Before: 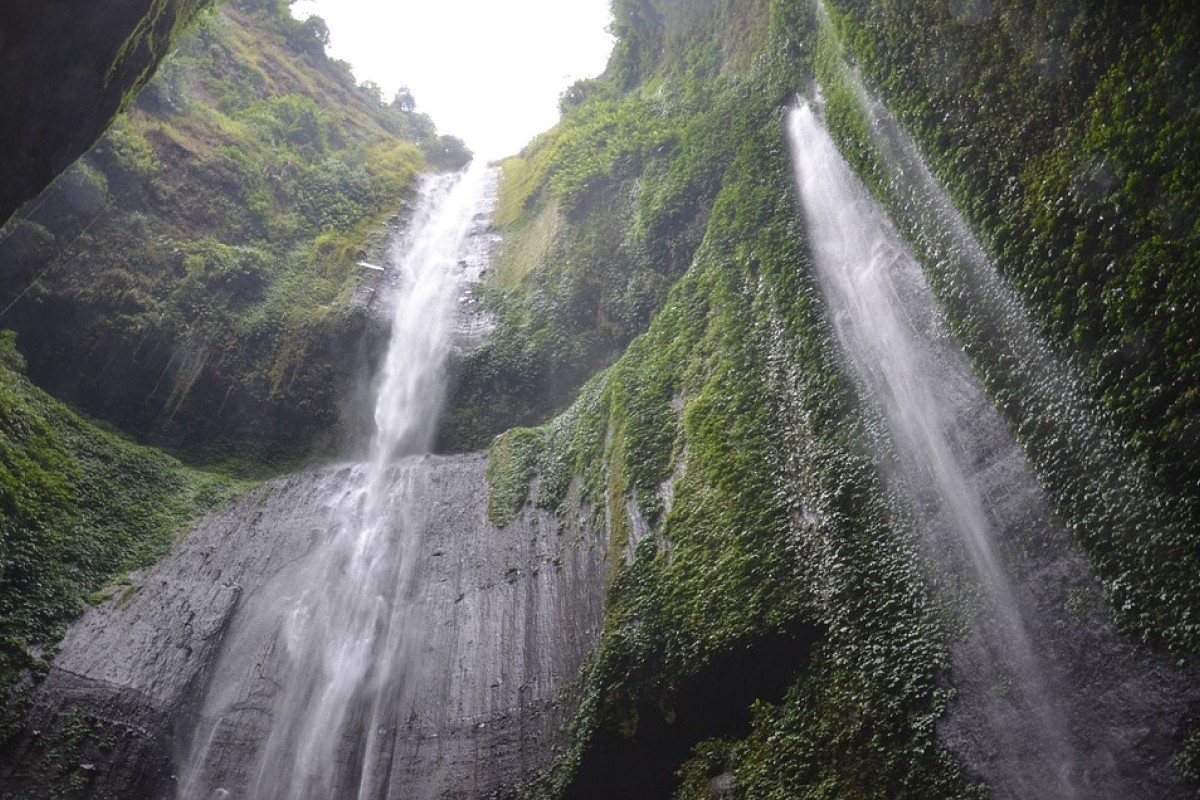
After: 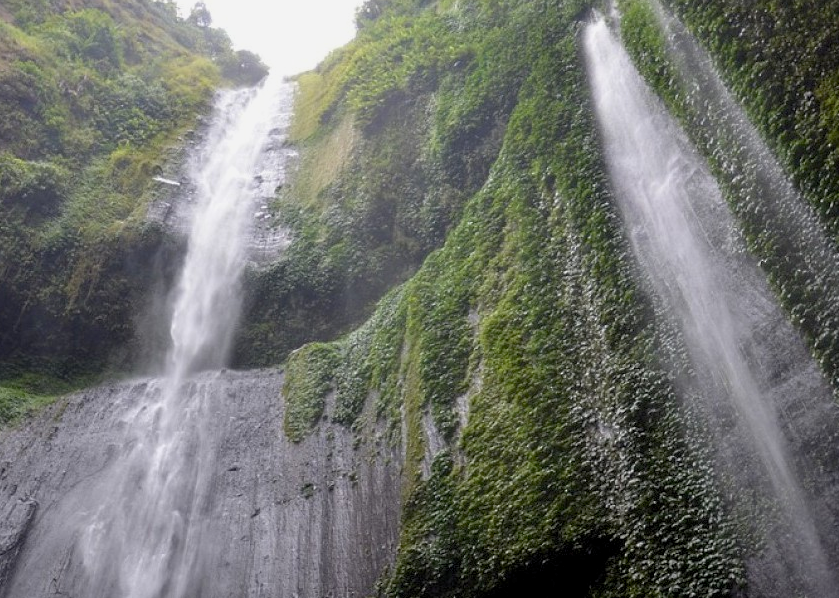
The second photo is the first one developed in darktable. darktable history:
crop and rotate: left 17.046%, top 10.659%, right 12.989%, bottom 14.553%
levels: levels [0.018, 0.493, 1]
exposure: black level correction 0.009, exposure -0.159 EV, compensate highlight preservation false
